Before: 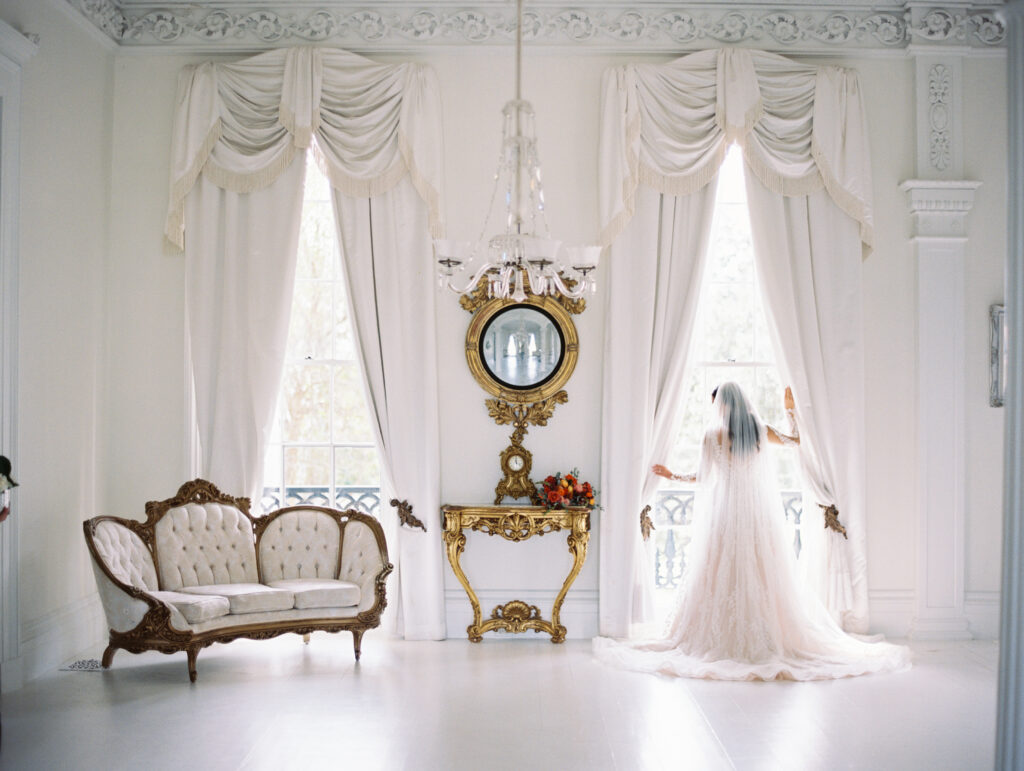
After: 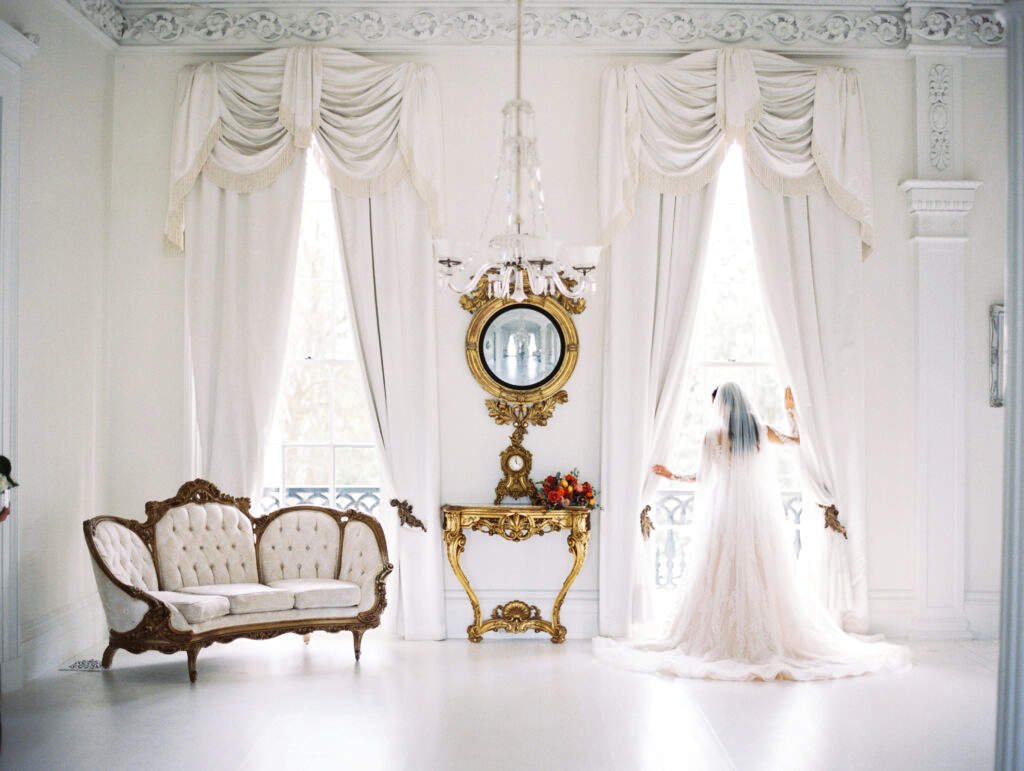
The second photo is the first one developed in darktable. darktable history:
local contrast: mode bilateral grid, contrast 20, coarseness 50, detail 119%, midtone range 0.2
tone equalizer: -7 EV 0.109 EV, edges refinement/feathering 500, mask exposure compensation -1.57 EV, preserve details no
tone curve: curves: ch0 [(0.016, 0.023) (0.248, 0.252) (0.732, 0.797) (1, 1)], preserve colors none
